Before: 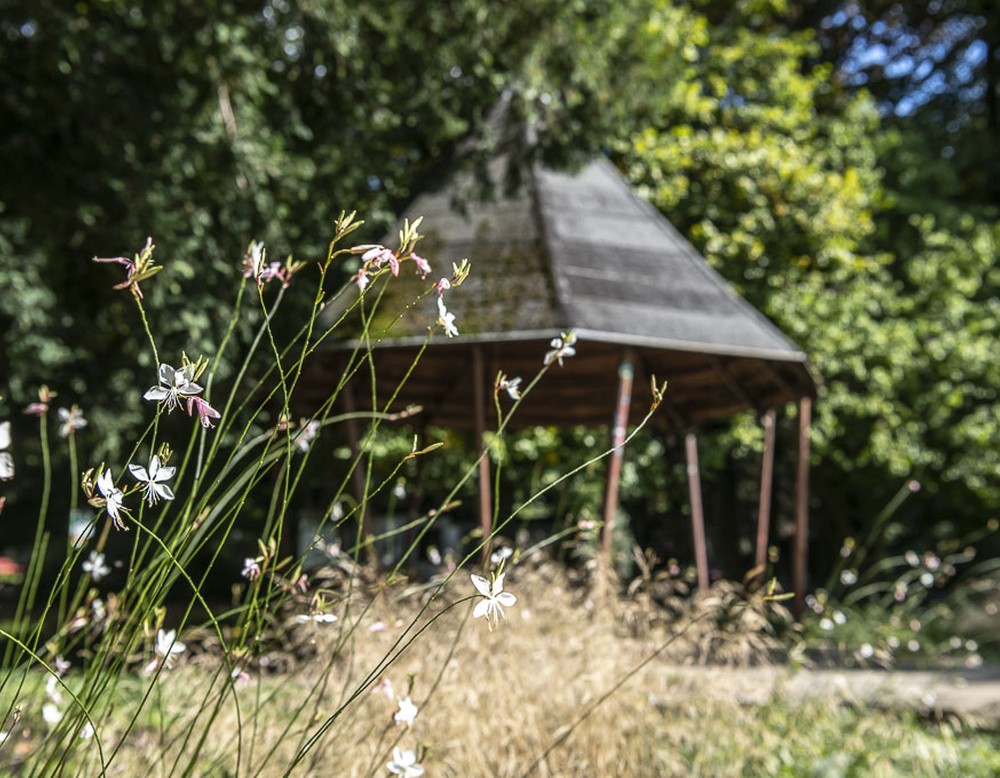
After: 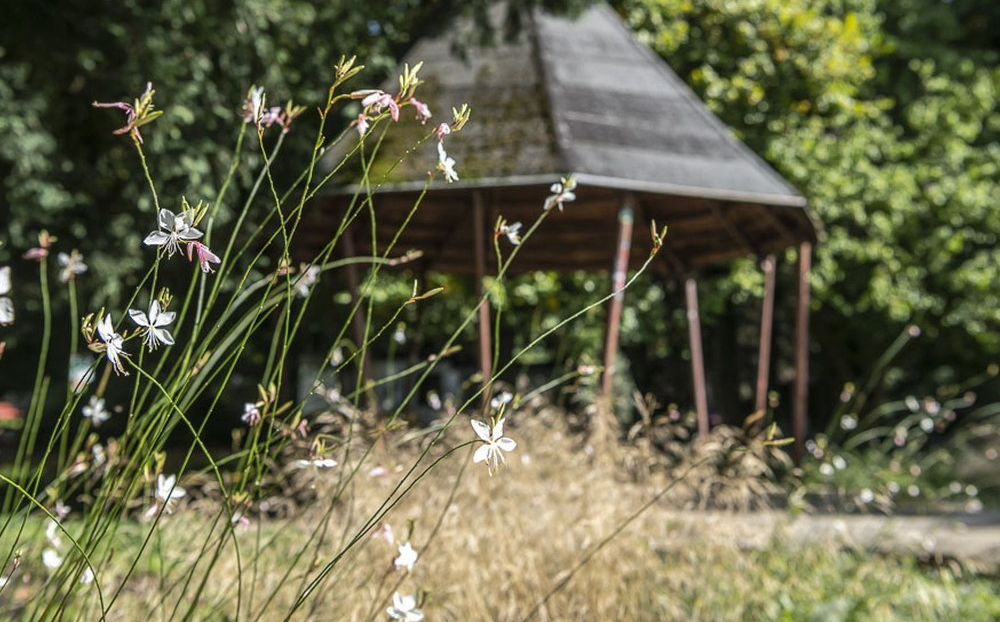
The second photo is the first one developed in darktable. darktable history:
crop and rotate: top 19.998%
shadows and highlights: shadows 30
